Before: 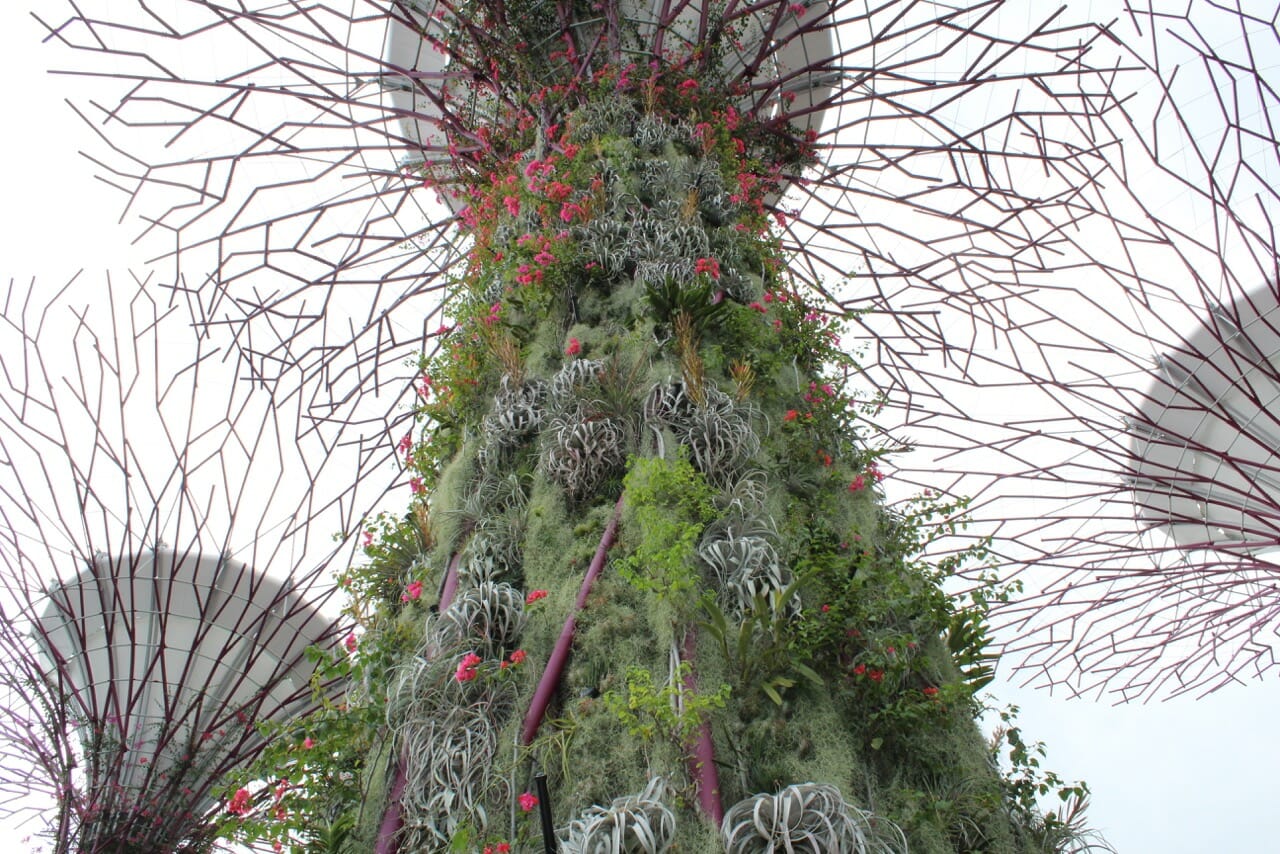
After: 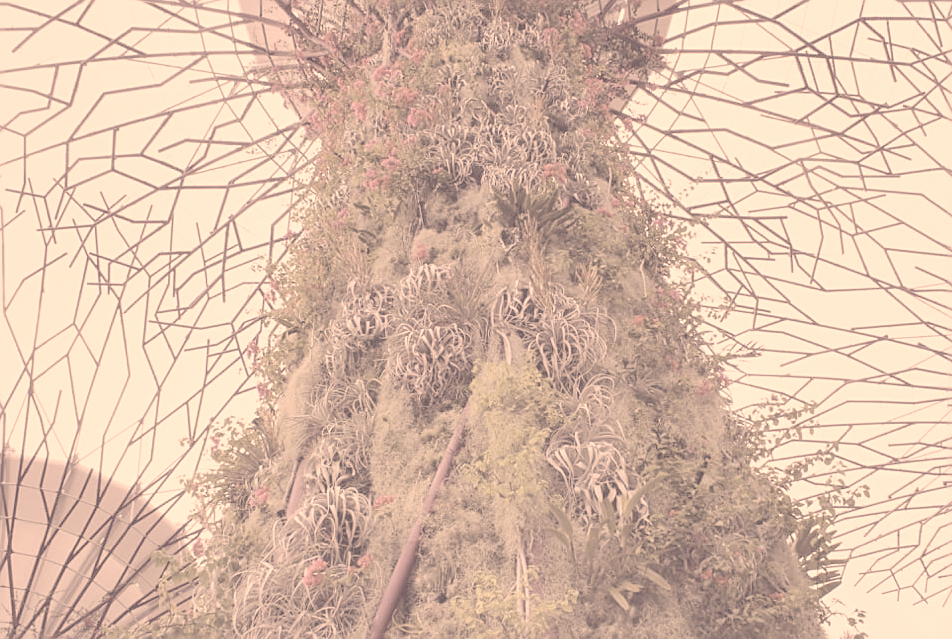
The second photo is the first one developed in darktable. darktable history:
crop and rotate: left 11.981%, top 11.356%, right 13.594%, bottom 13.799%
contrast brightness saturation: contrast -0.334, brightness 0.733, saturation -0.788
exposure: exposure 0.373 EV, compensate highlight preservation false
sharpen: on, module defaults
shadows and highlights: shadows 36.33, highlights -27.35, soften with gaussian
color correction: highlights a* 20.31, highlights b* 27.76, shadows a* 3.49, shadows b* -17.13, saturation 0.764
local contrast: on, module defaults
